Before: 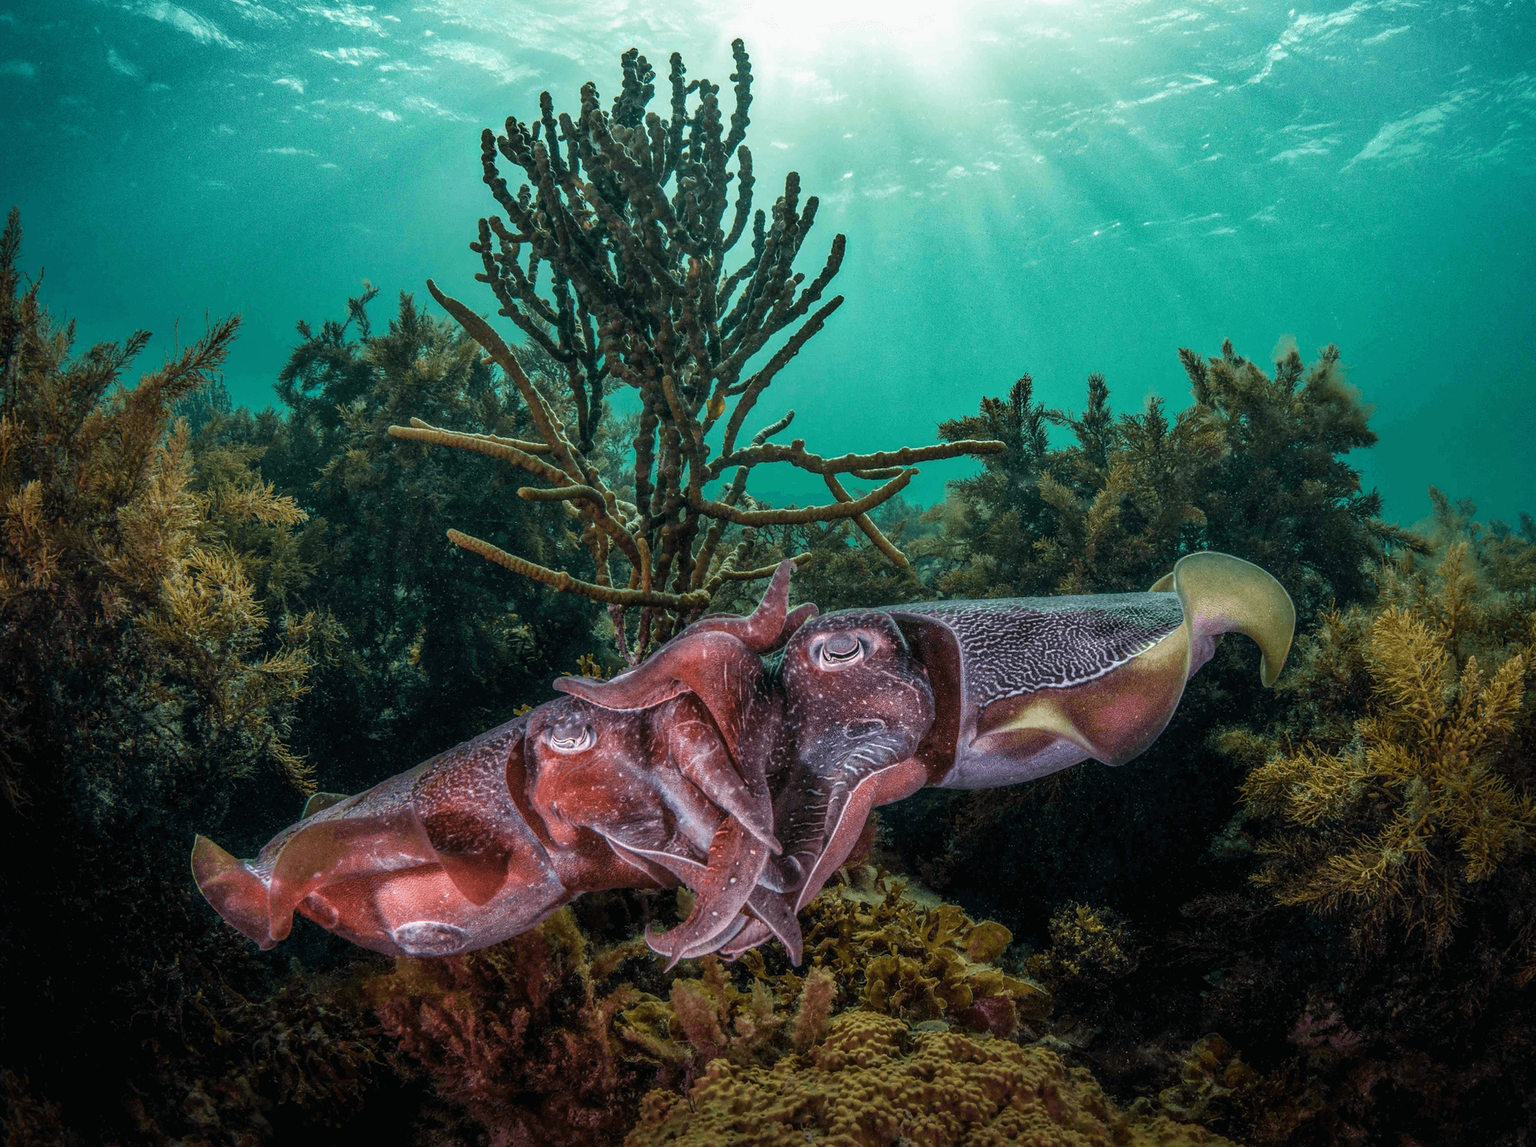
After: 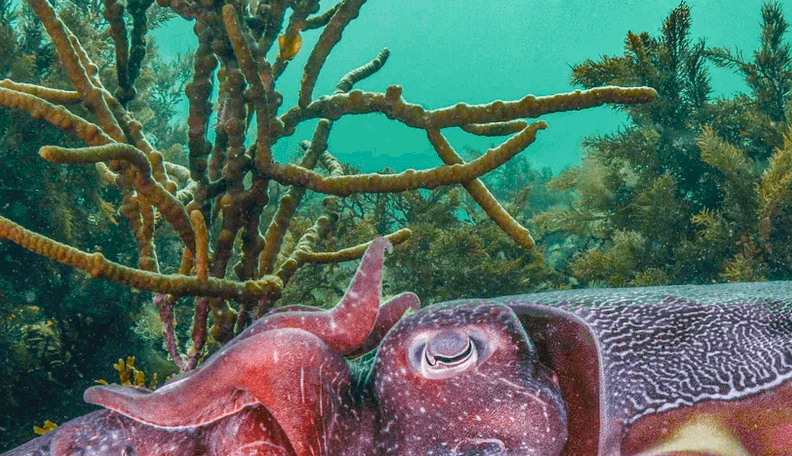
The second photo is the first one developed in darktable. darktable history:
crop: left 31.707%, top 32.454%, right 27.502%, bottom 36.095%
base curve: curves: ch0 [(0, 0) (0.557, 0.834) (1, 1)], preserve colors none
color balance rgb: perceptual saturation grading › global saturation 20%, perceptual saturation grading › highlights -49.864%, perceptual saturation grading › shadows 24.851%, hue shift -1.75°, contrast -20.857%
